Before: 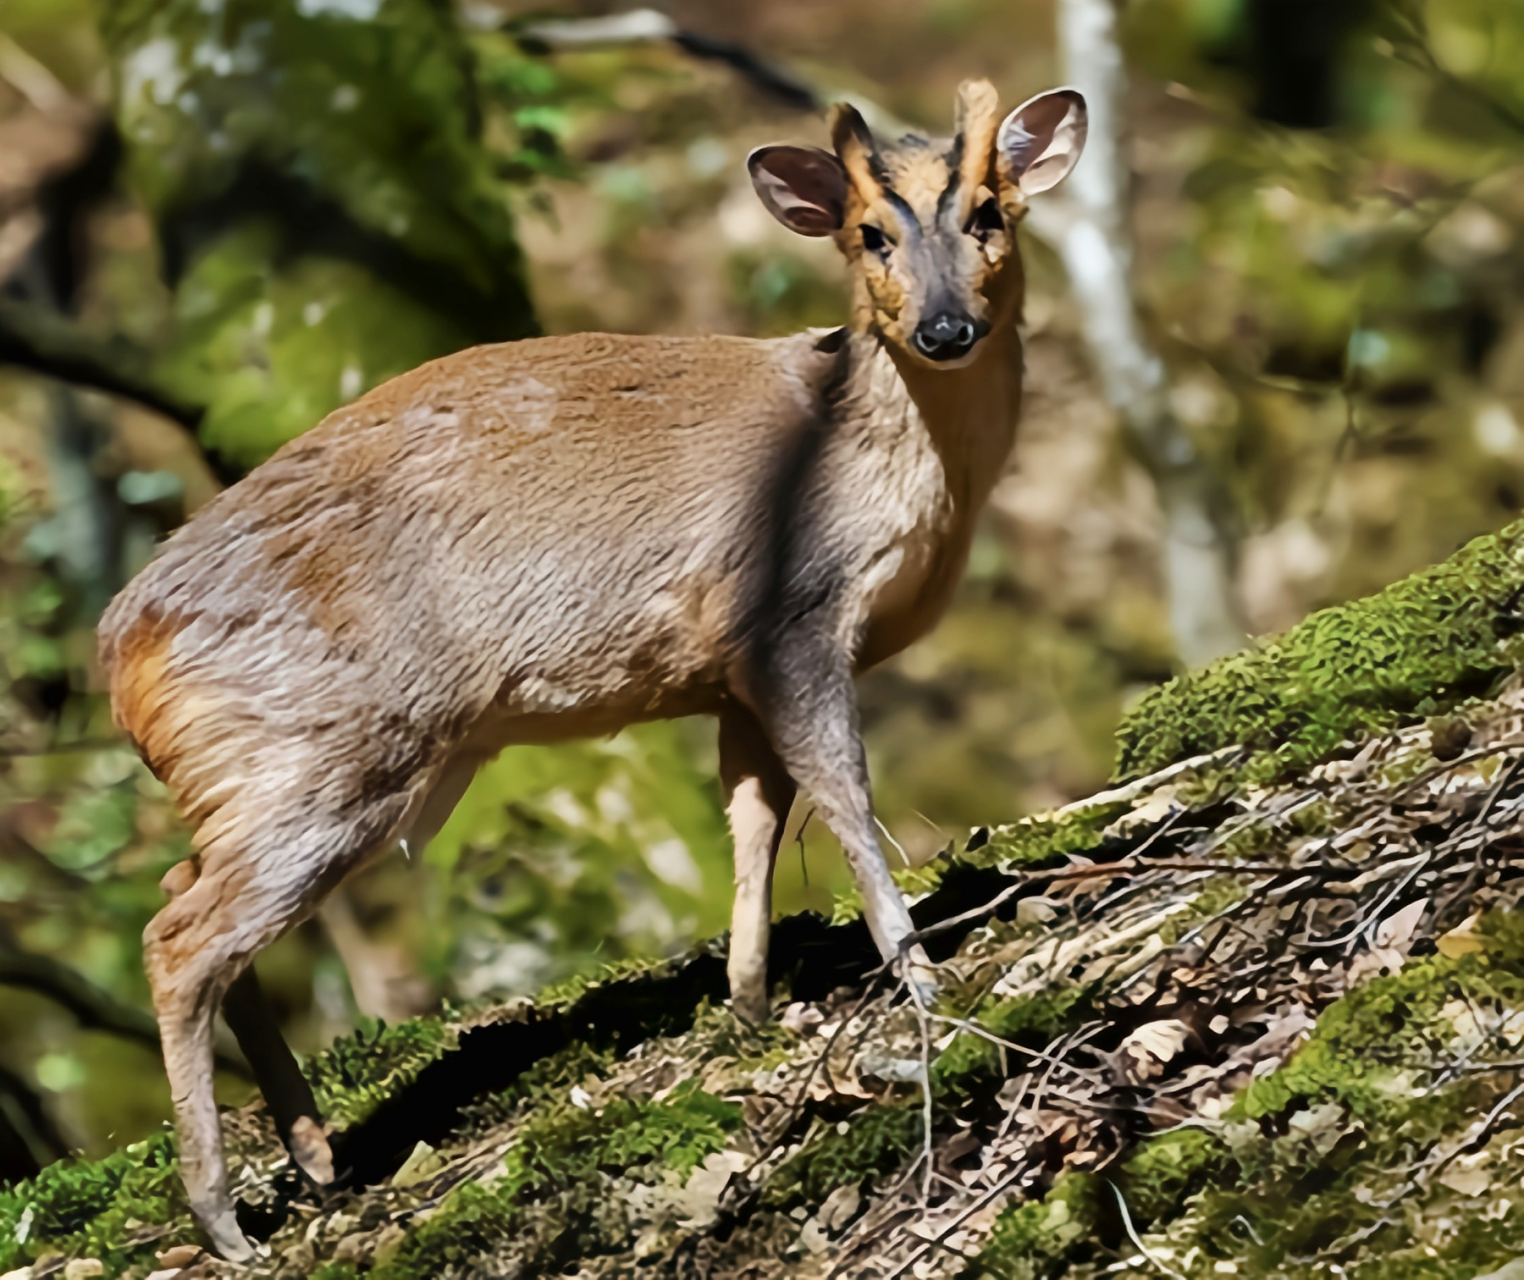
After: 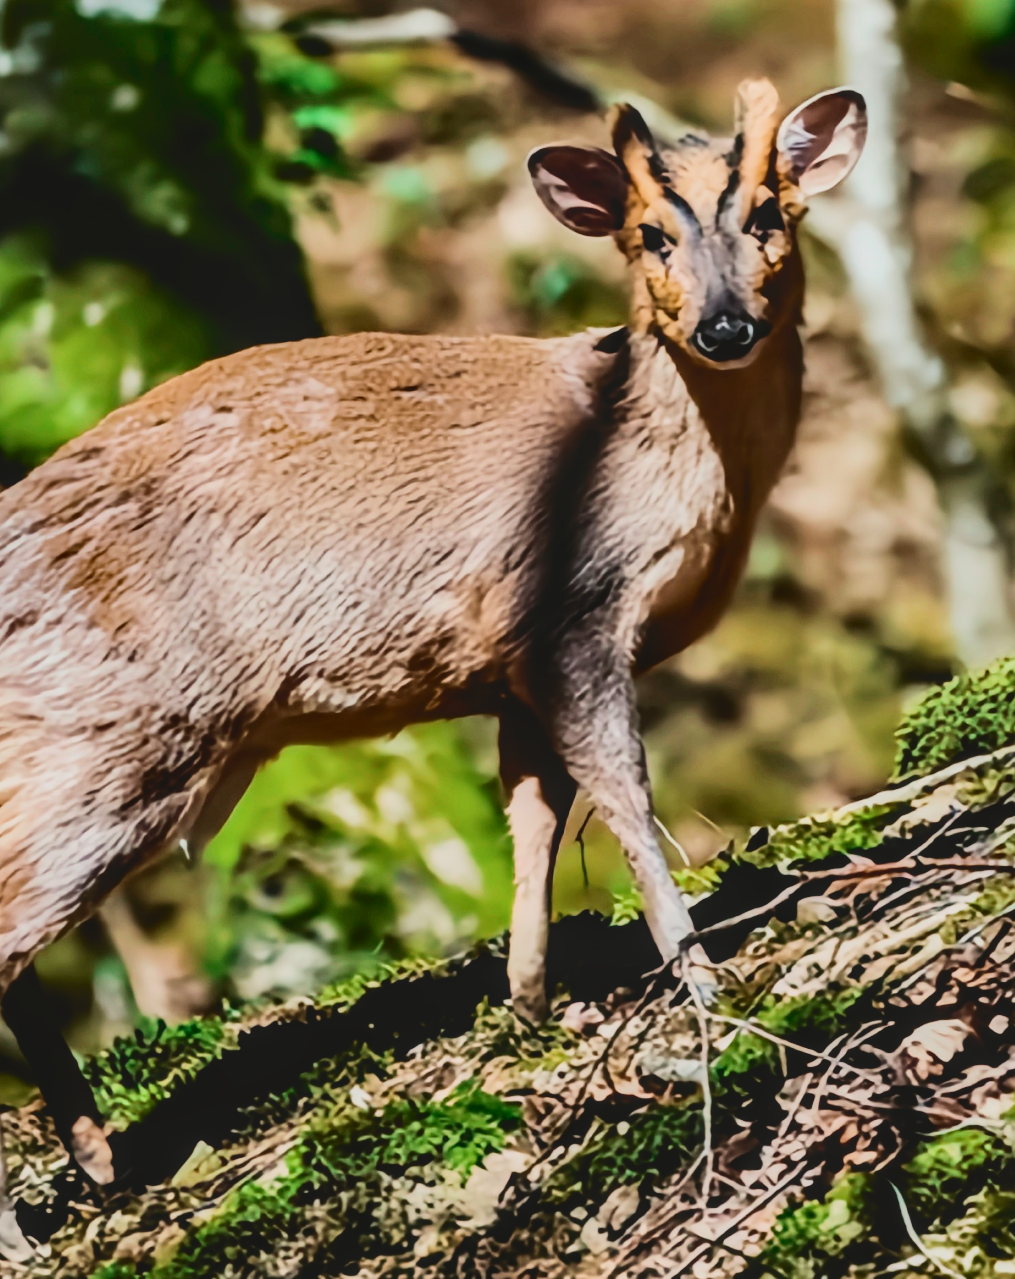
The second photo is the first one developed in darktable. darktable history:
crop and rotate: left 14.489%, right 18.889%
local contrast: on, module defaults
filmic rgb: black relative exposure -7.65 EV, white relative exposure 4.56 EV, hardness 3.61
tone curve: curves: ch0 [(0, 0.087) (0.175, 0.178) (0.466, 0.498) (0.715, 0.764) (1, 0.961)]; ch1 [(0, 0) (0.437, 0.398) (0.476, 0.466) (0.505, 0.505) (0.534, 0.544) (0.612, 0.605) (0.641, 0.643) (1, 1)]; ch2 [(0, 0) (0.359, 0.379) (0.427, 0.453) (0.489, 0.495) (0.531, 0.534) (0.579, 0.579) (1, 1)], color space Lab, independent channels, preserve colors none
tone equalizer: -8 EV -0.387 EV, -7 EV -0.391 EV, -6 EV -0.343 EV, -5 EV -0.256 EV, -3 EV 0.189 EV, -2 EV 0.33 EV, -1 EV 0.387 EV, +0 EV 0.417 EV, edges refinement/feathering 500, mask exposure compensation -1.57 EV, preserve details no
